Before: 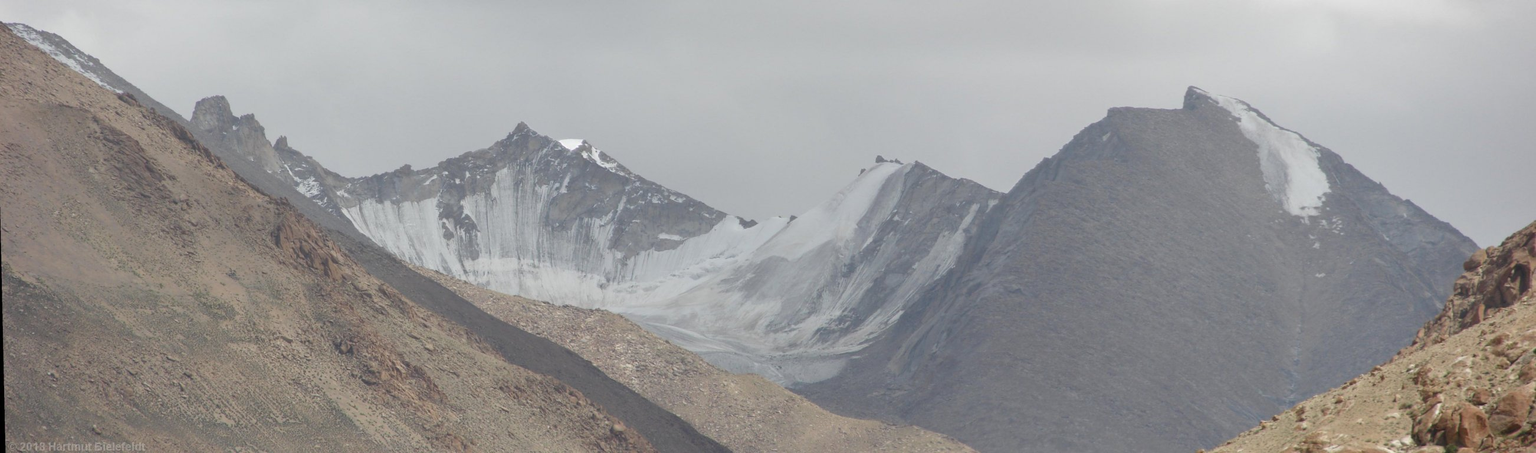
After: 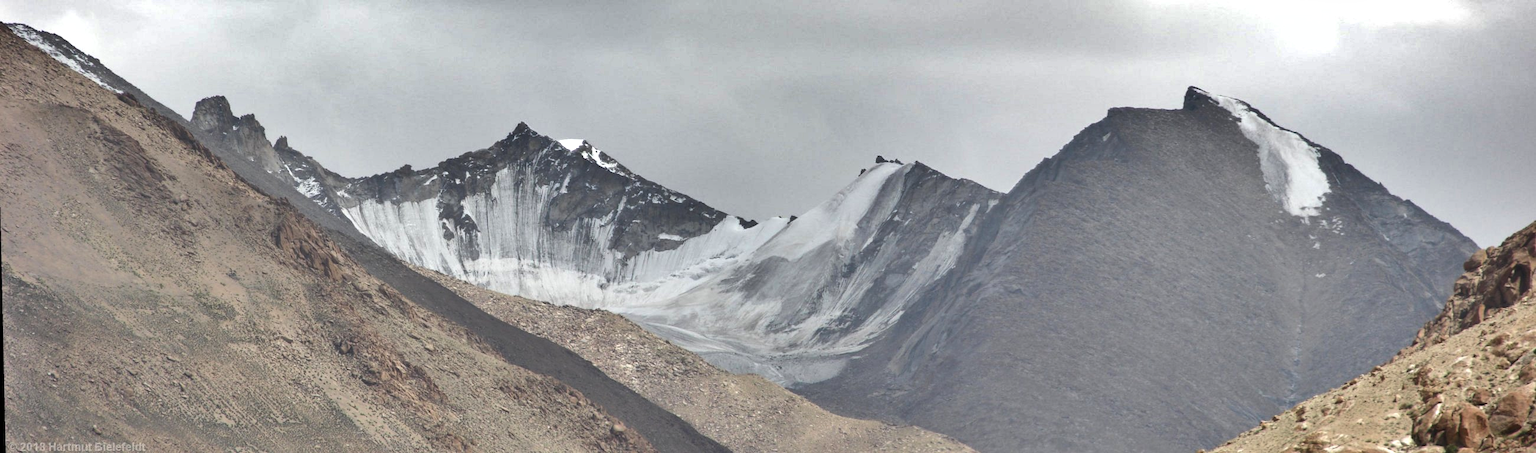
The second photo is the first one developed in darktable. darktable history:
shadows and highlights: white point adjustment 0.1, highlights -70, soften with gaussian
tone equalizer: -8 EV -0.75 EV, -7 EV -0.7 EV, -6 EV -0.6 EV, -5 EV -0.4 EV, -3 EV 0.4 EV, -2 EV 0.6 EV, -1 EV 0.7 EV, +0 EV 0.75 EV, edges refinement/feathering 500, mask exposure compensation -1.57 EV, preserve details no
